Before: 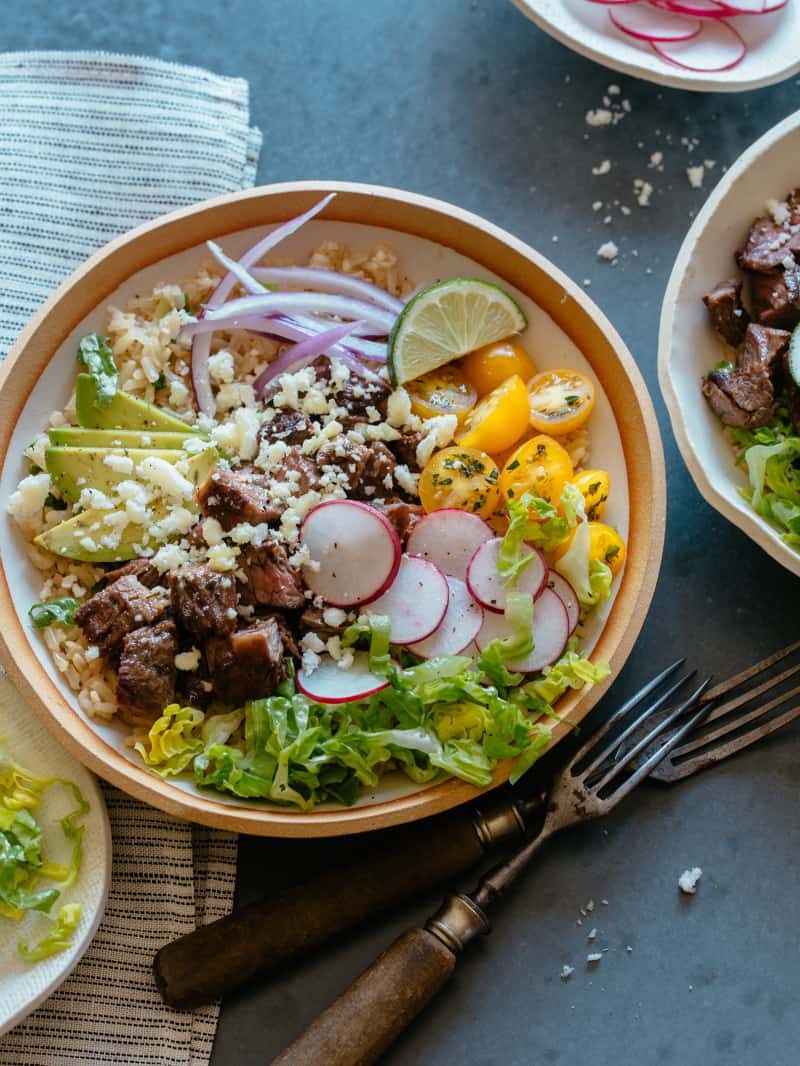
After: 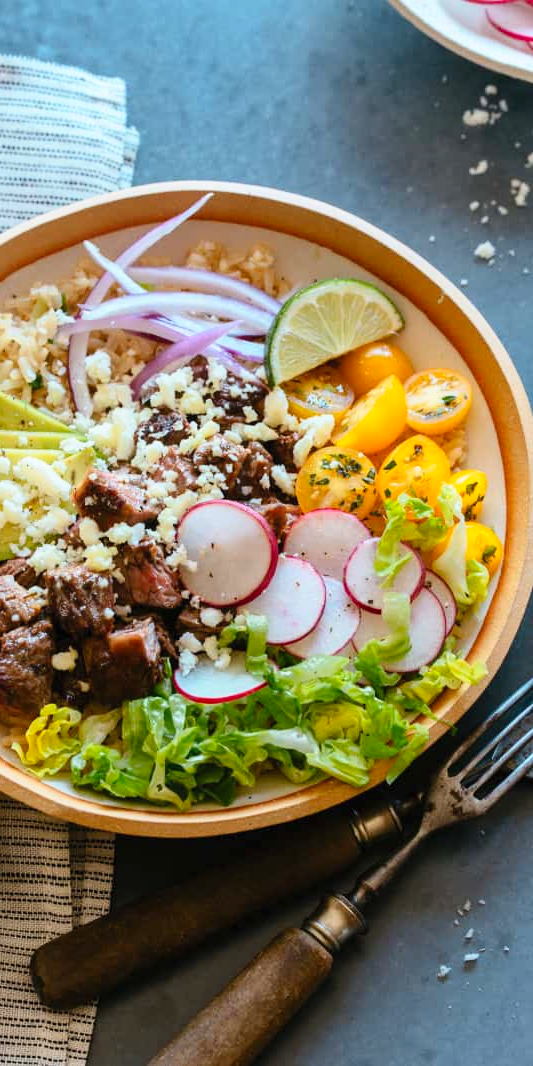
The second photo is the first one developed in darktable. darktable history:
crop: left 15.421%, right 17.918%
contrast brightness saturation: contrast 0.196, brightness 0.165, saturation 0.227
